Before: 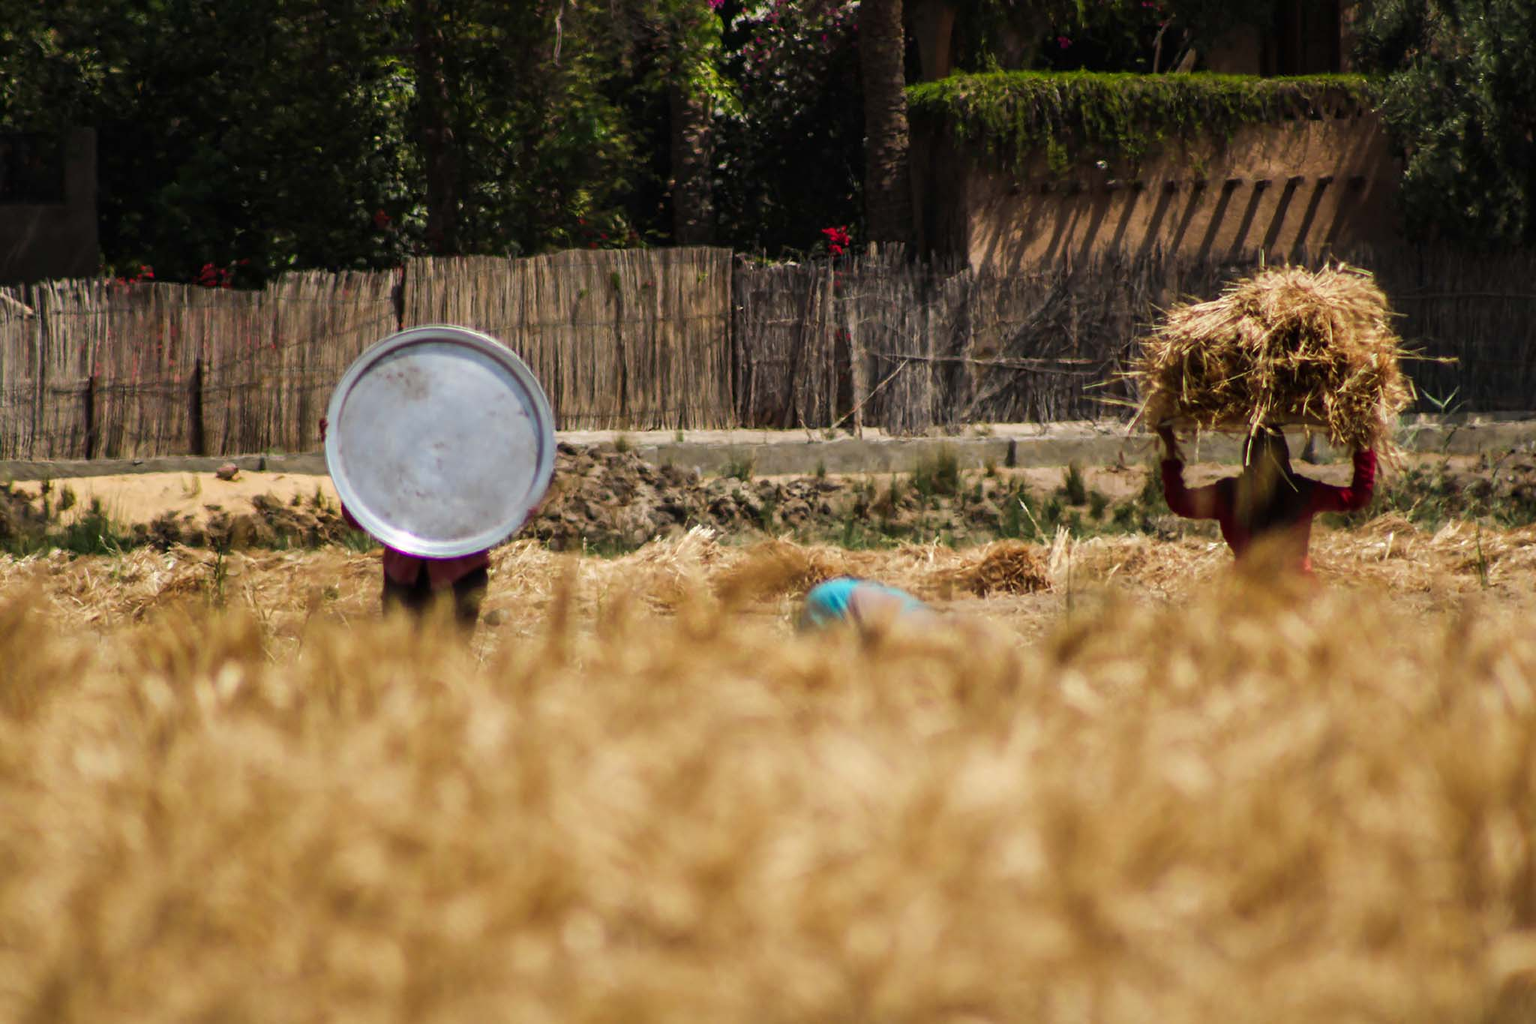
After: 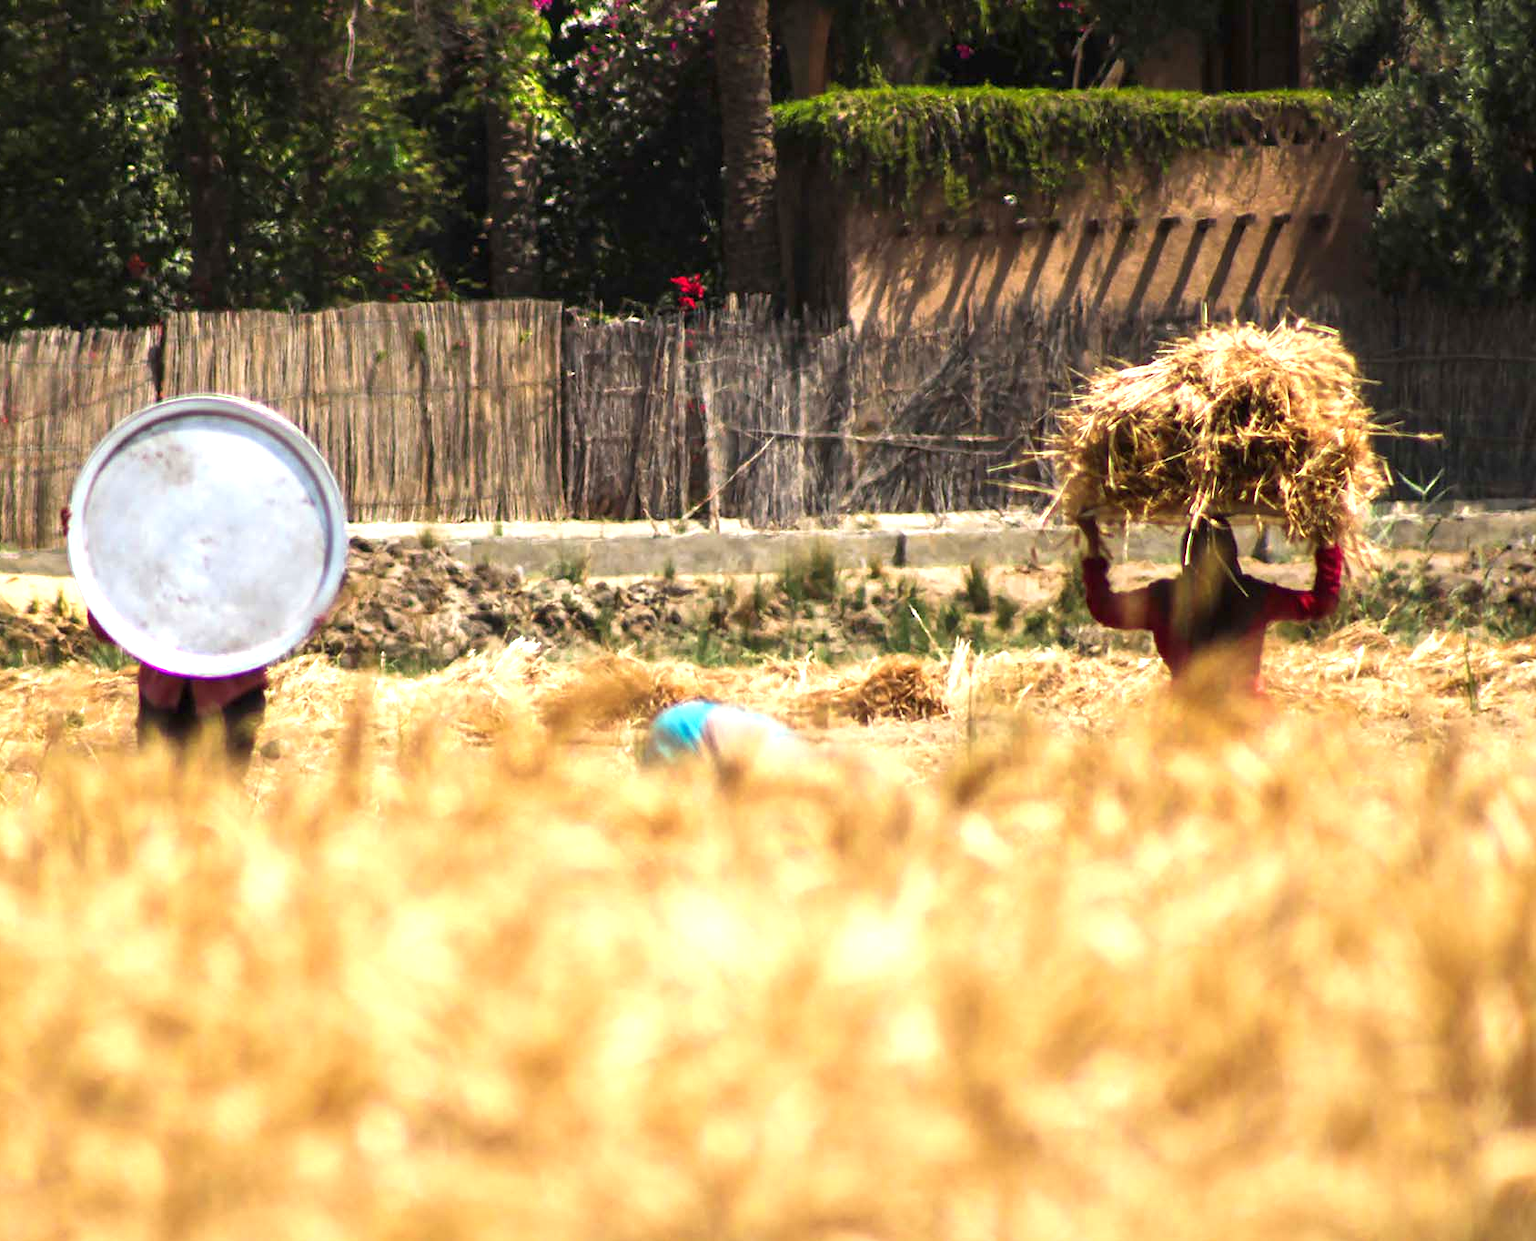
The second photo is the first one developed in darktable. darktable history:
crop: left 17.565%, bottom 0.044%
exposure: black level correction 0, exposure 1.199 EV, compensate highlight preservation false
